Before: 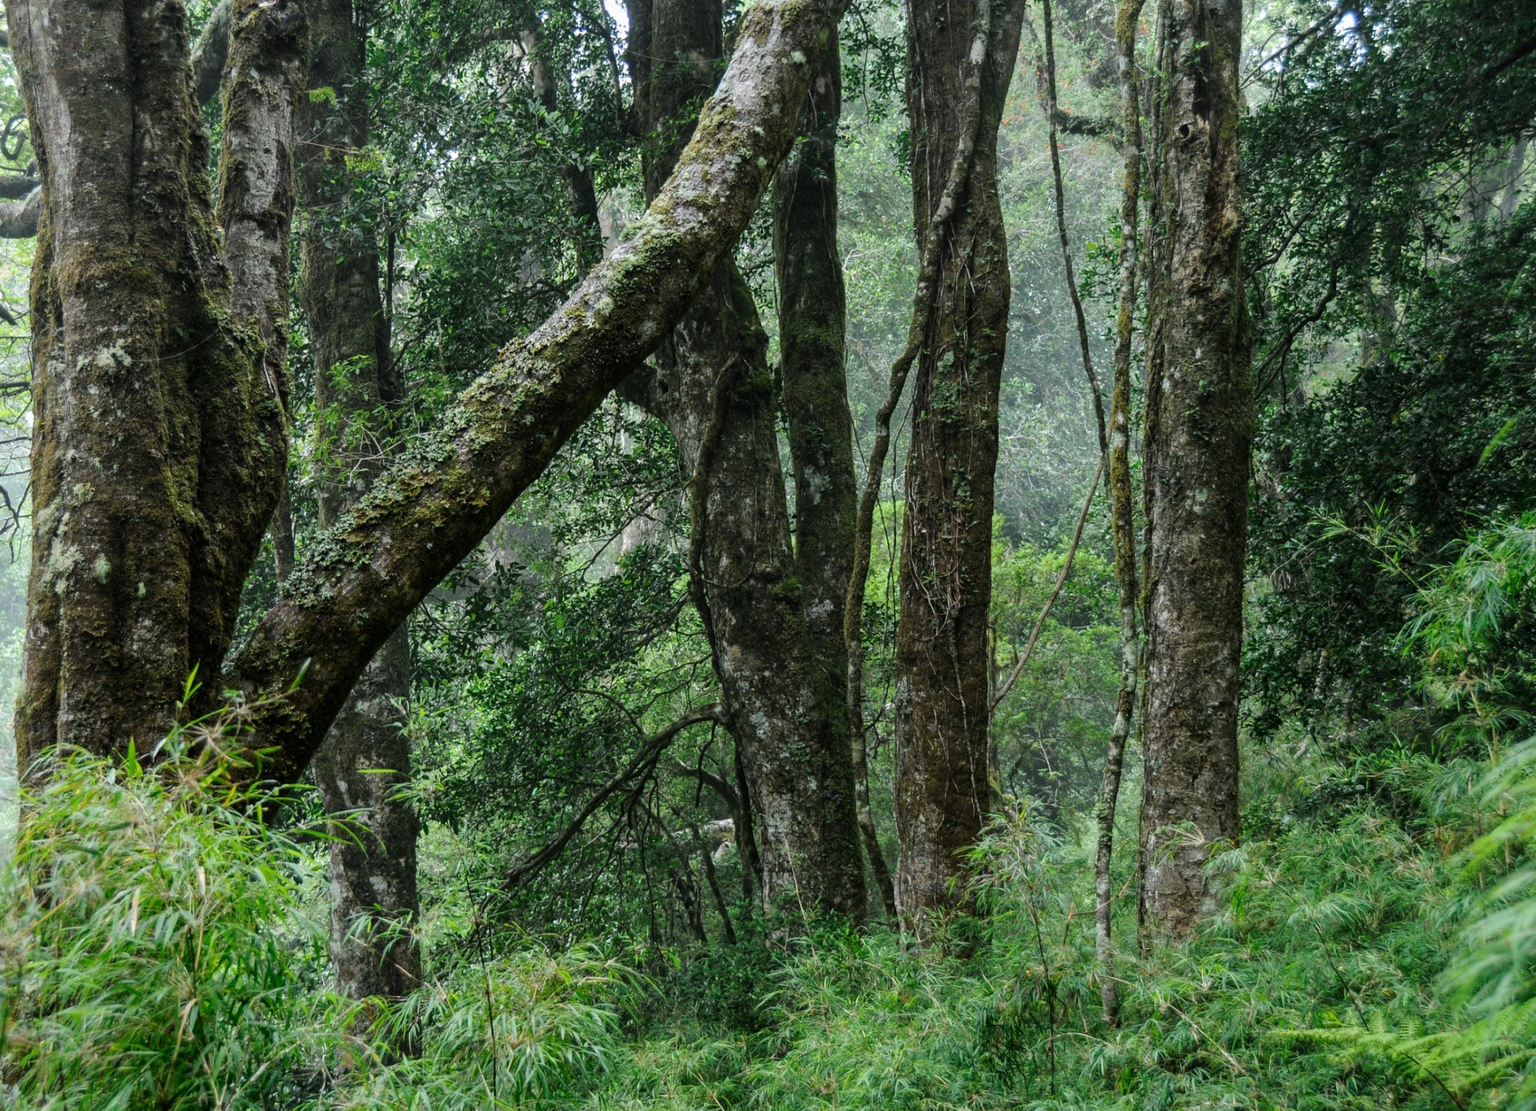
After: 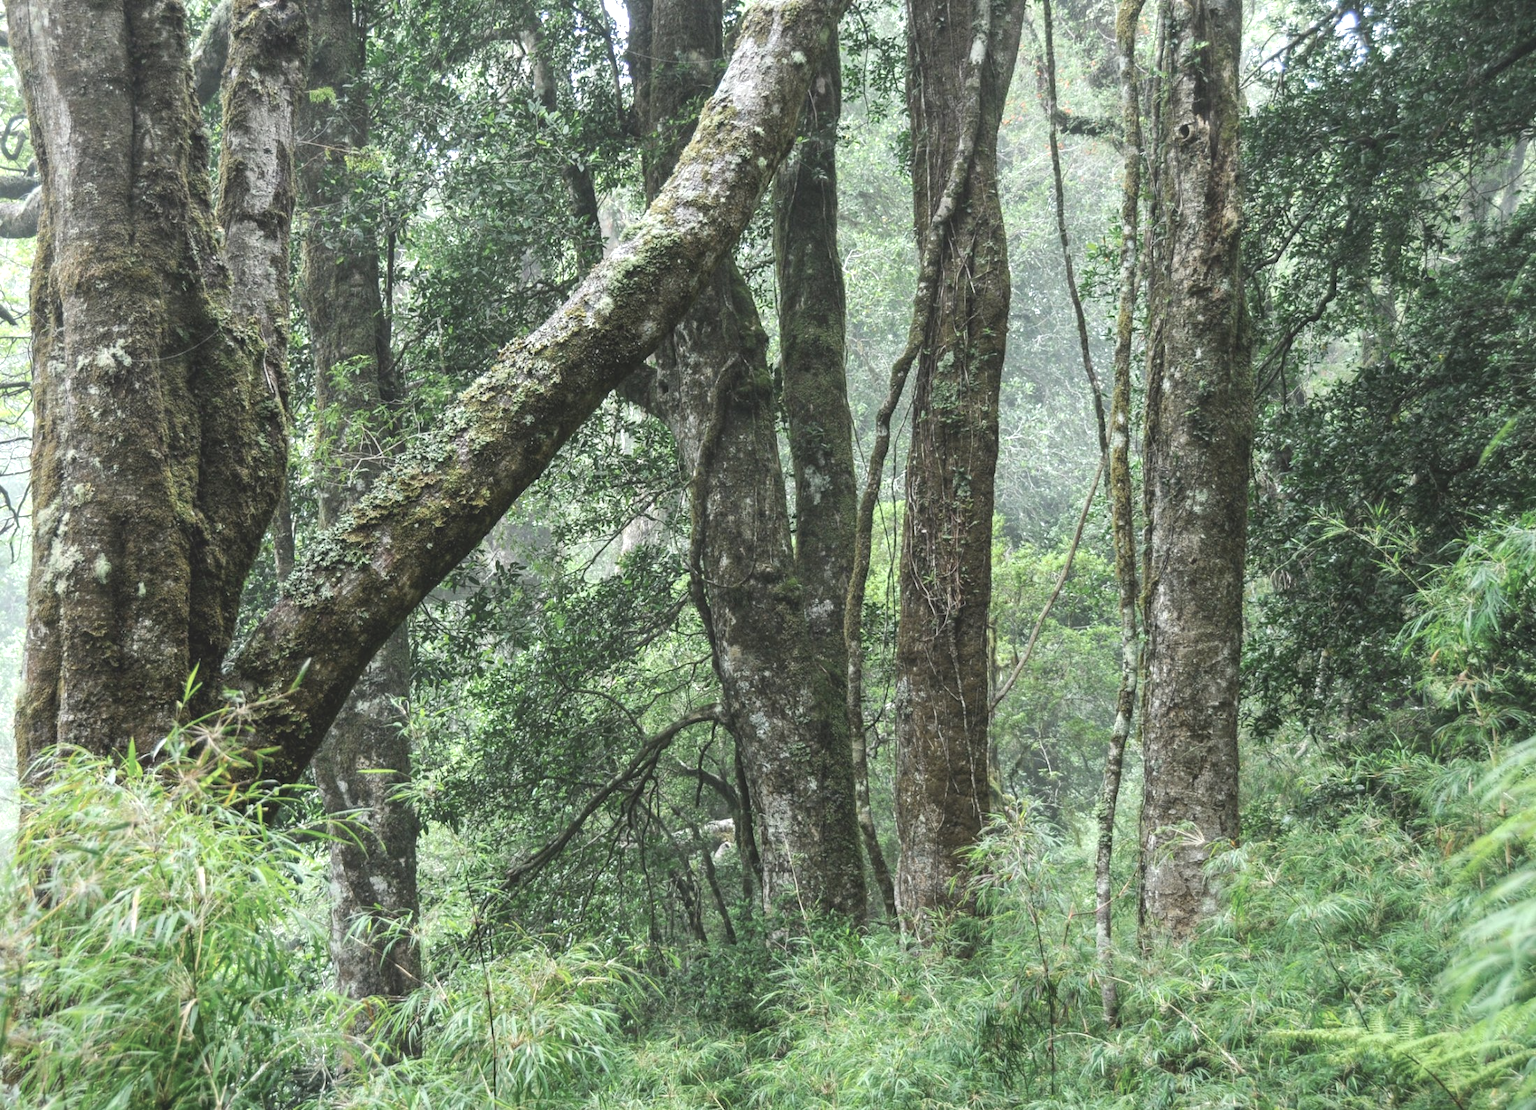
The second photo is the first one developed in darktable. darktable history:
exposure: black level correction 0, exposure 1.295 EV, compensate exposure bias true, compensate highlight preservation false
contrast brightness saturation: contrast -0.263, saturation -0.436
